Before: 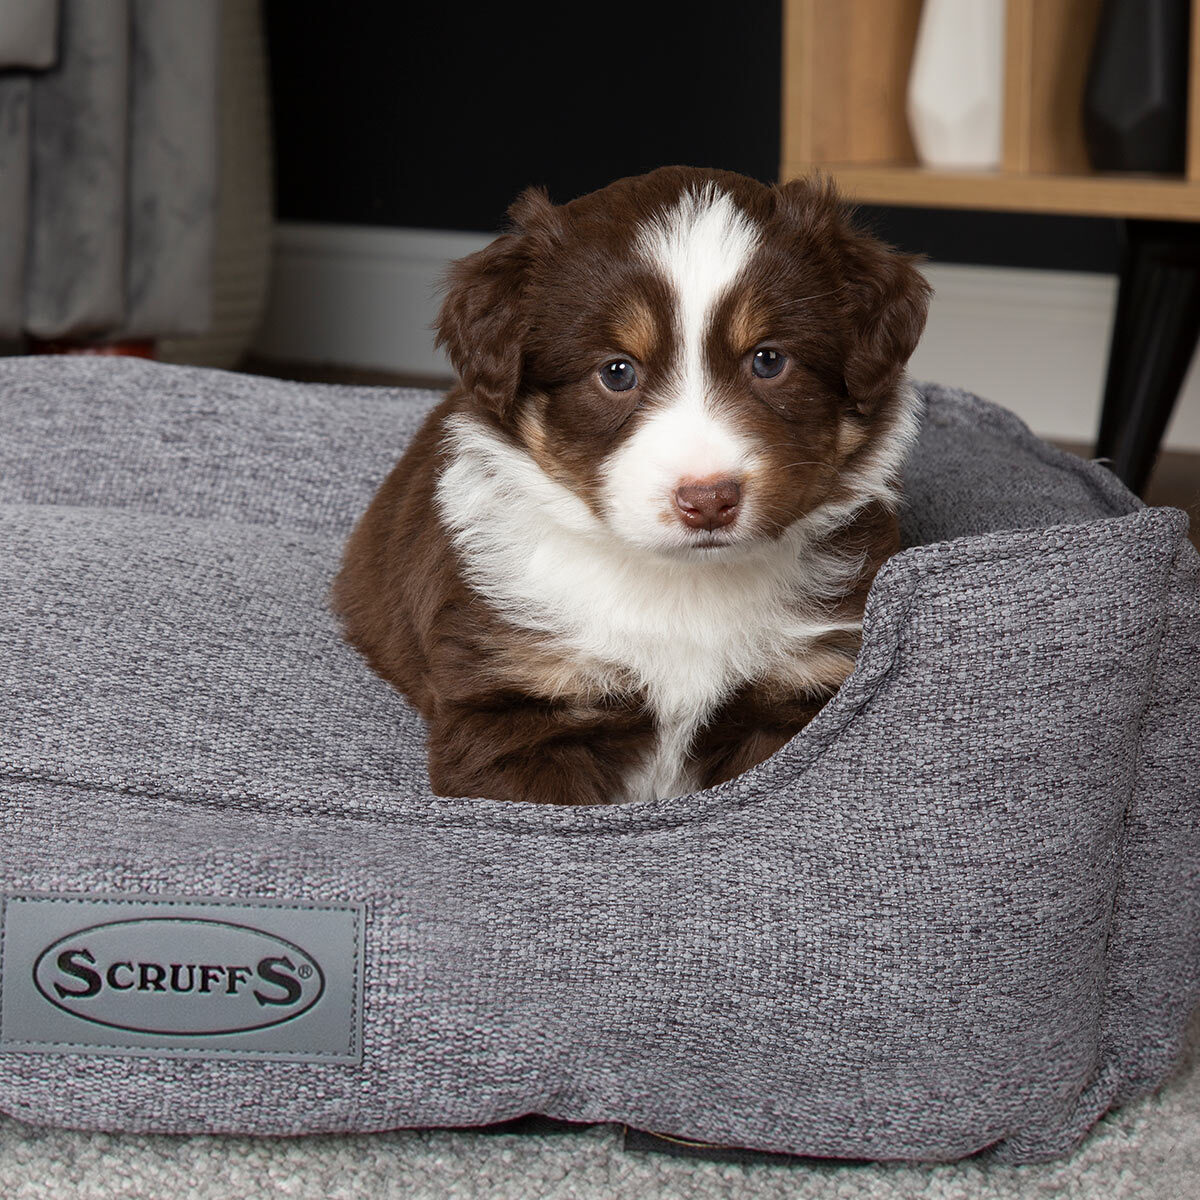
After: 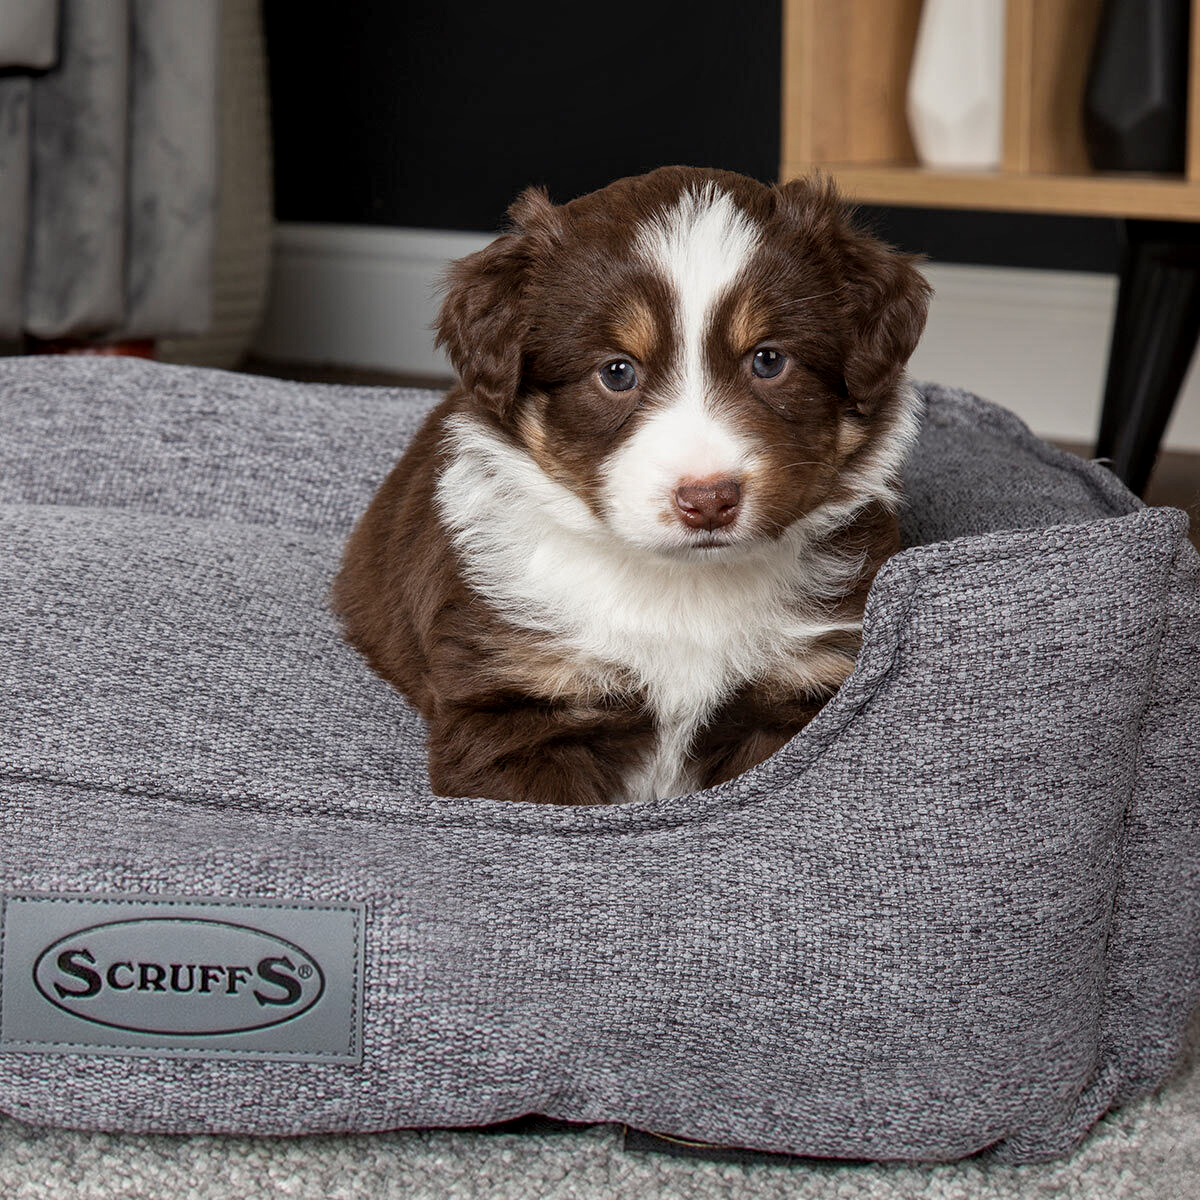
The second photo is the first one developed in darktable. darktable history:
shadows and highlights: radius 107.88, shadows 44.2, highlights -66.67, low approximation 0.01, soften with gaussian
local contrast: on, module defaults
